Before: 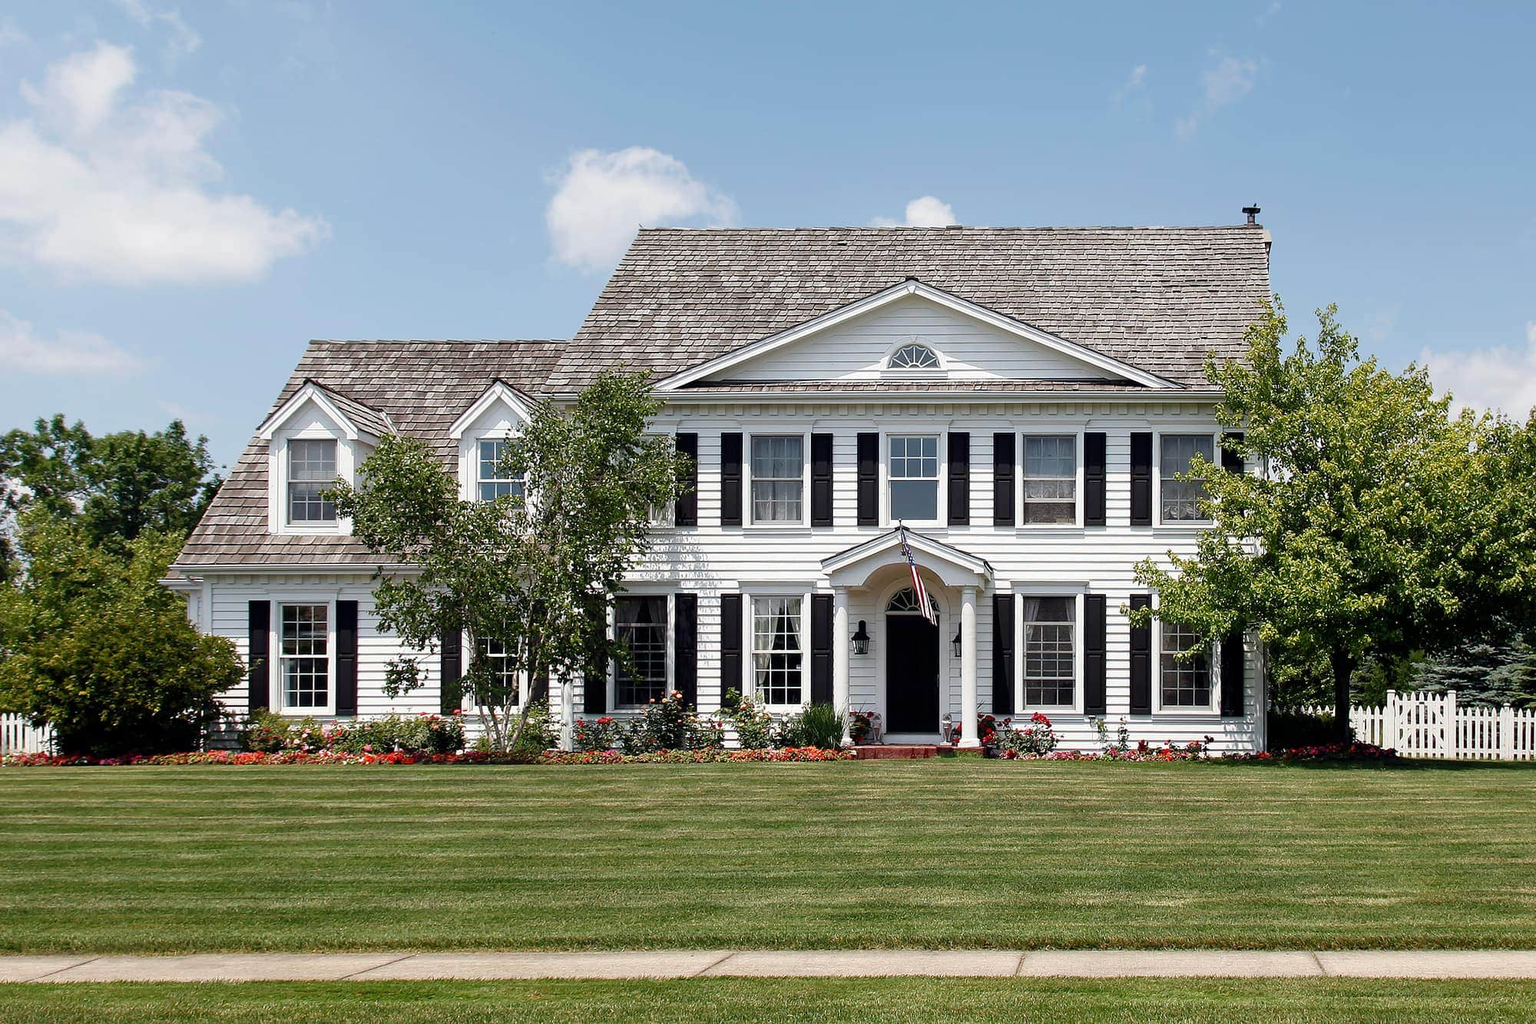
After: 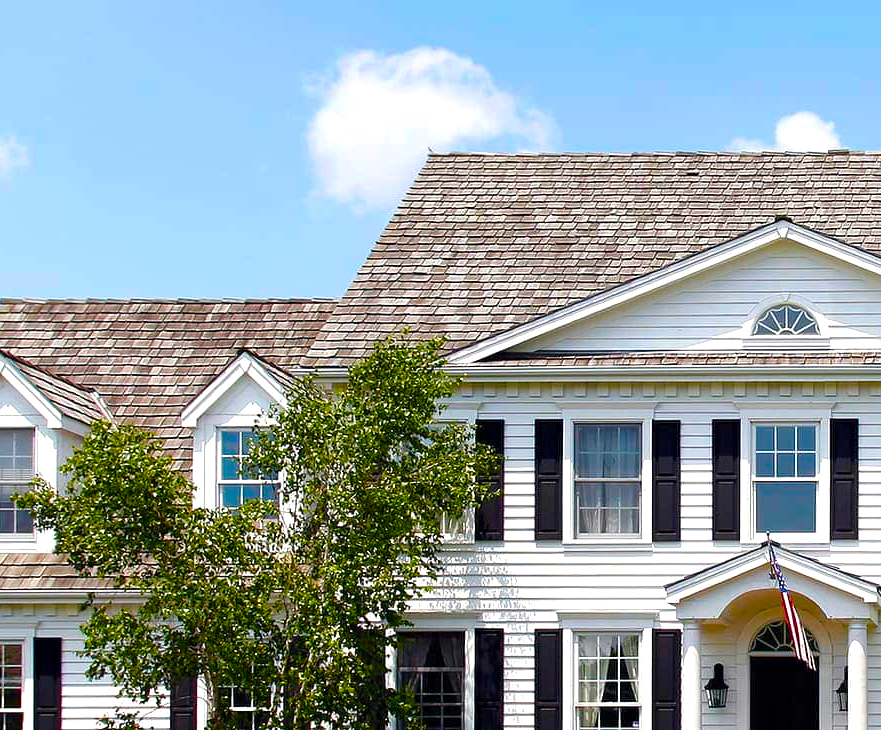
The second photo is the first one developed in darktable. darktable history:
color balance rgb: linear chroma grading › shadows 10%, linear chroma grading › highlights 10%, linear chroma grading › global chroma 15%, linear chroma grading › mid-tones 15%, perceptual saturation grading › global saturation 40%, perceptual saturation grading › highlights -25%, perceptual saturation grading › mid-tones 35%, perceptual saturation grading › shadows 35%, perceptual brilliance grading › global brilliance 11.29%, global vibrance 11.29%
crop: left 20.248%, top 10.86%, right 35.675%, bottom 34.321%
